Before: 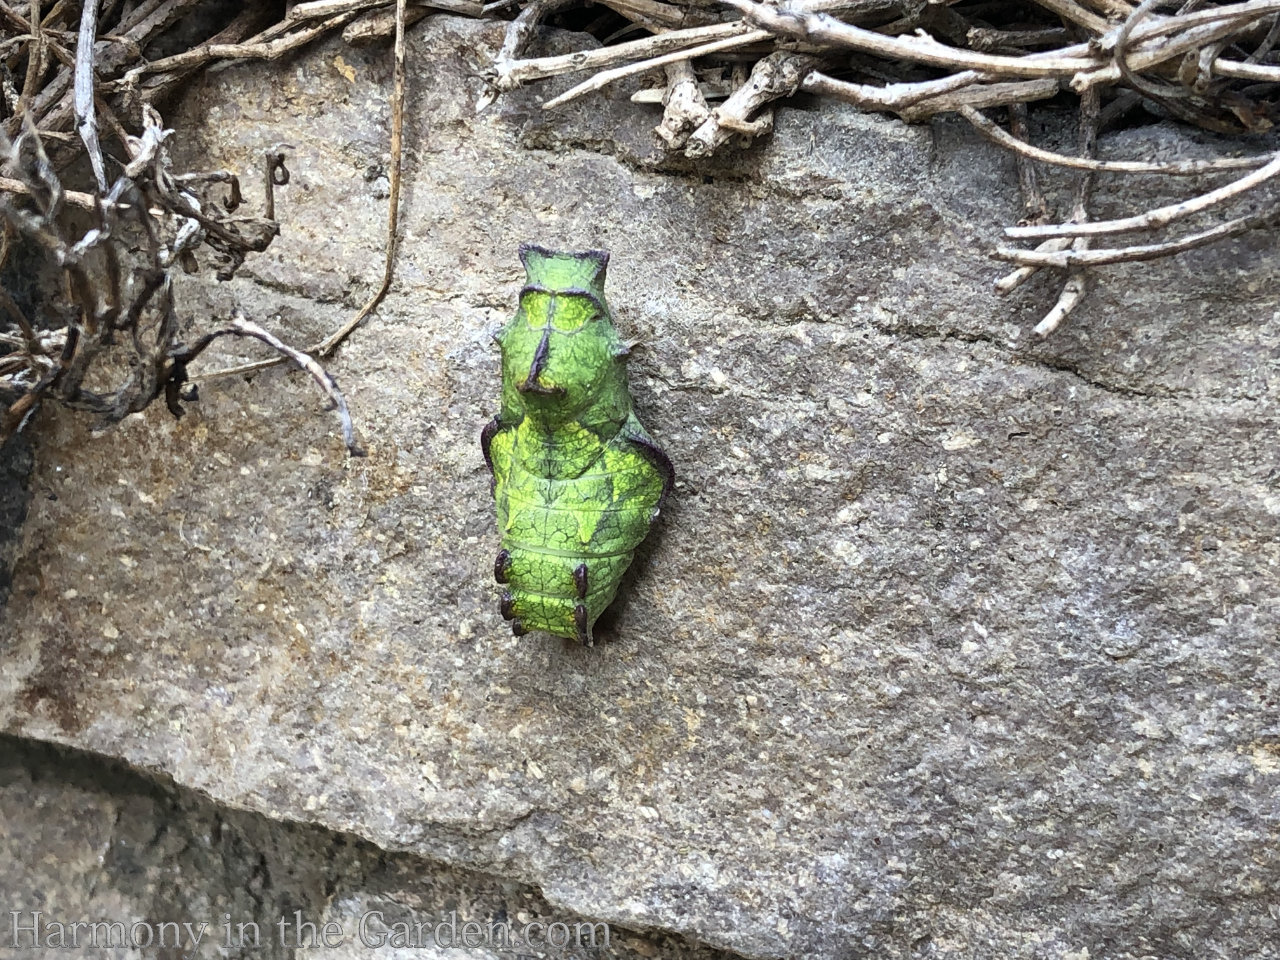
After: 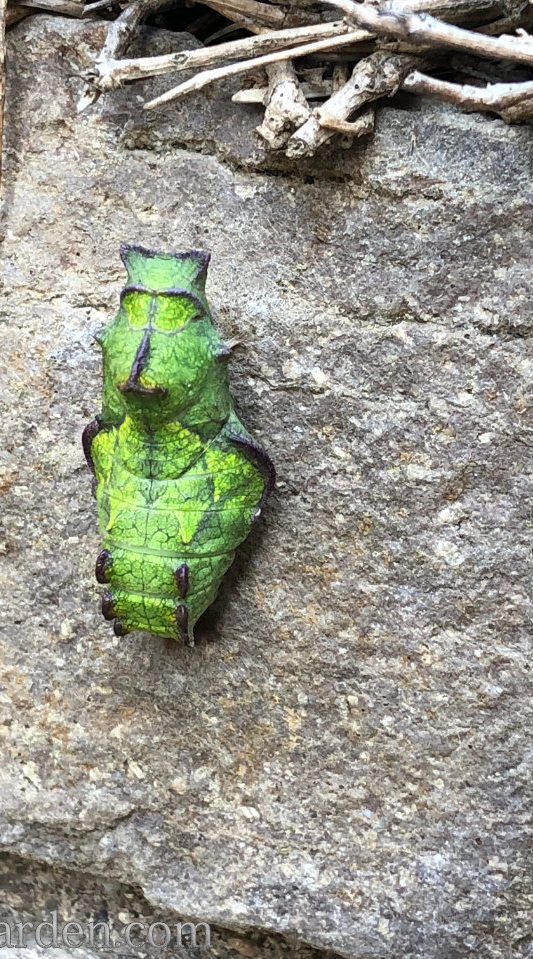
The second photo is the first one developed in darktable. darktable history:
color balance rgb: on, module defaults
crop: left 31.229%, right 27.105%
